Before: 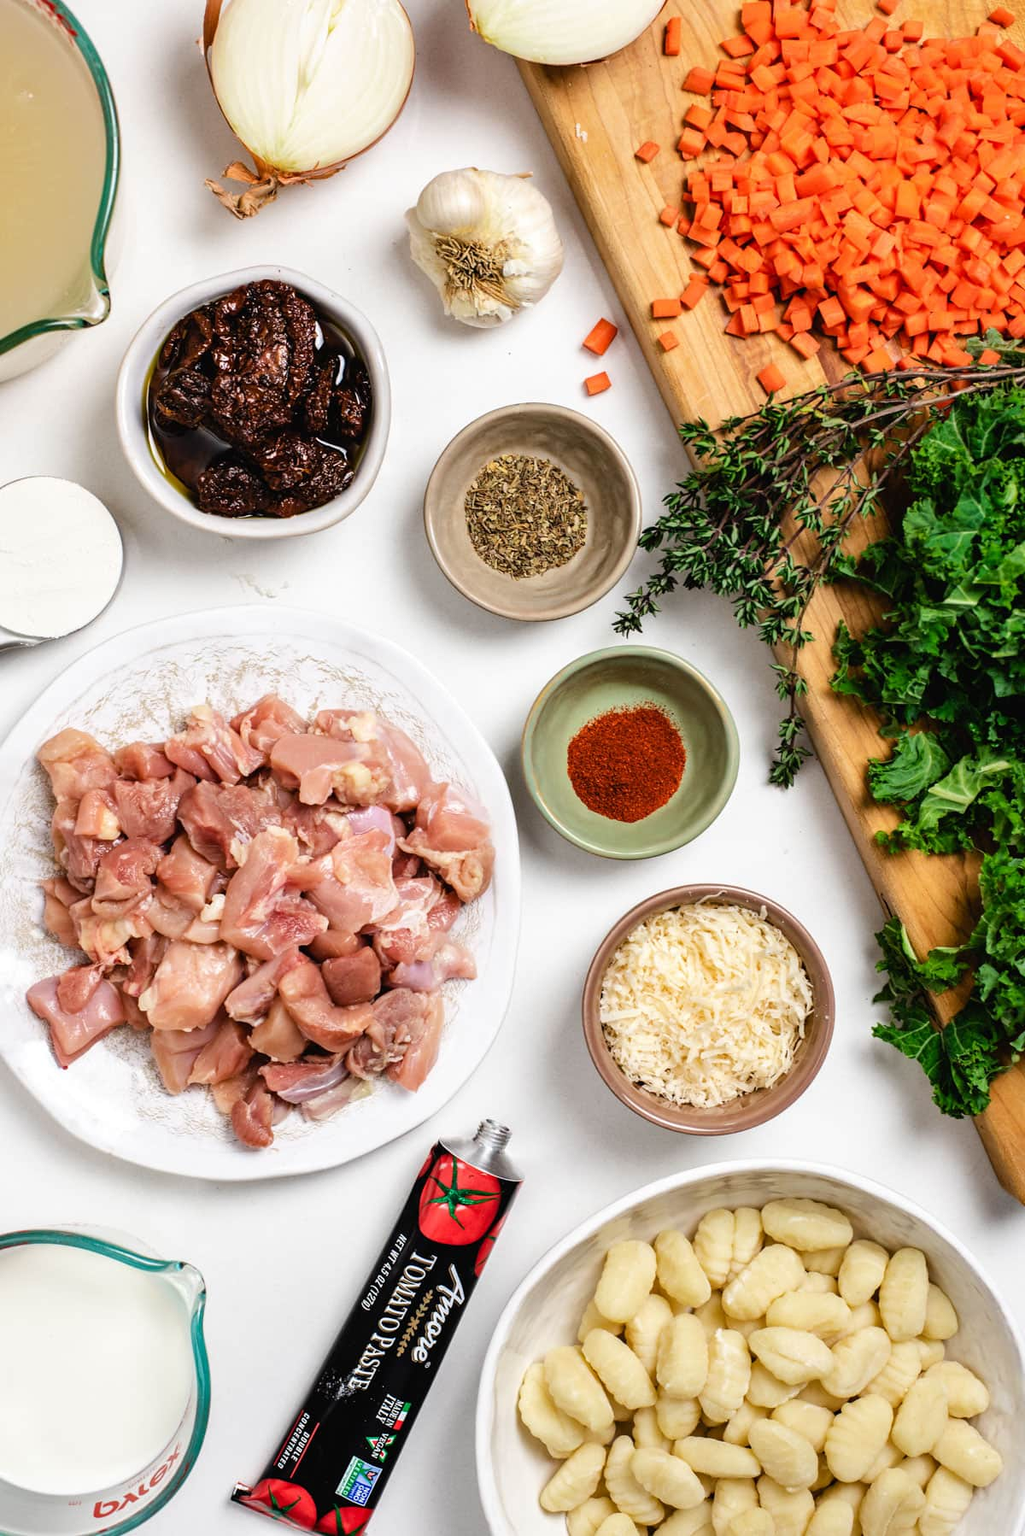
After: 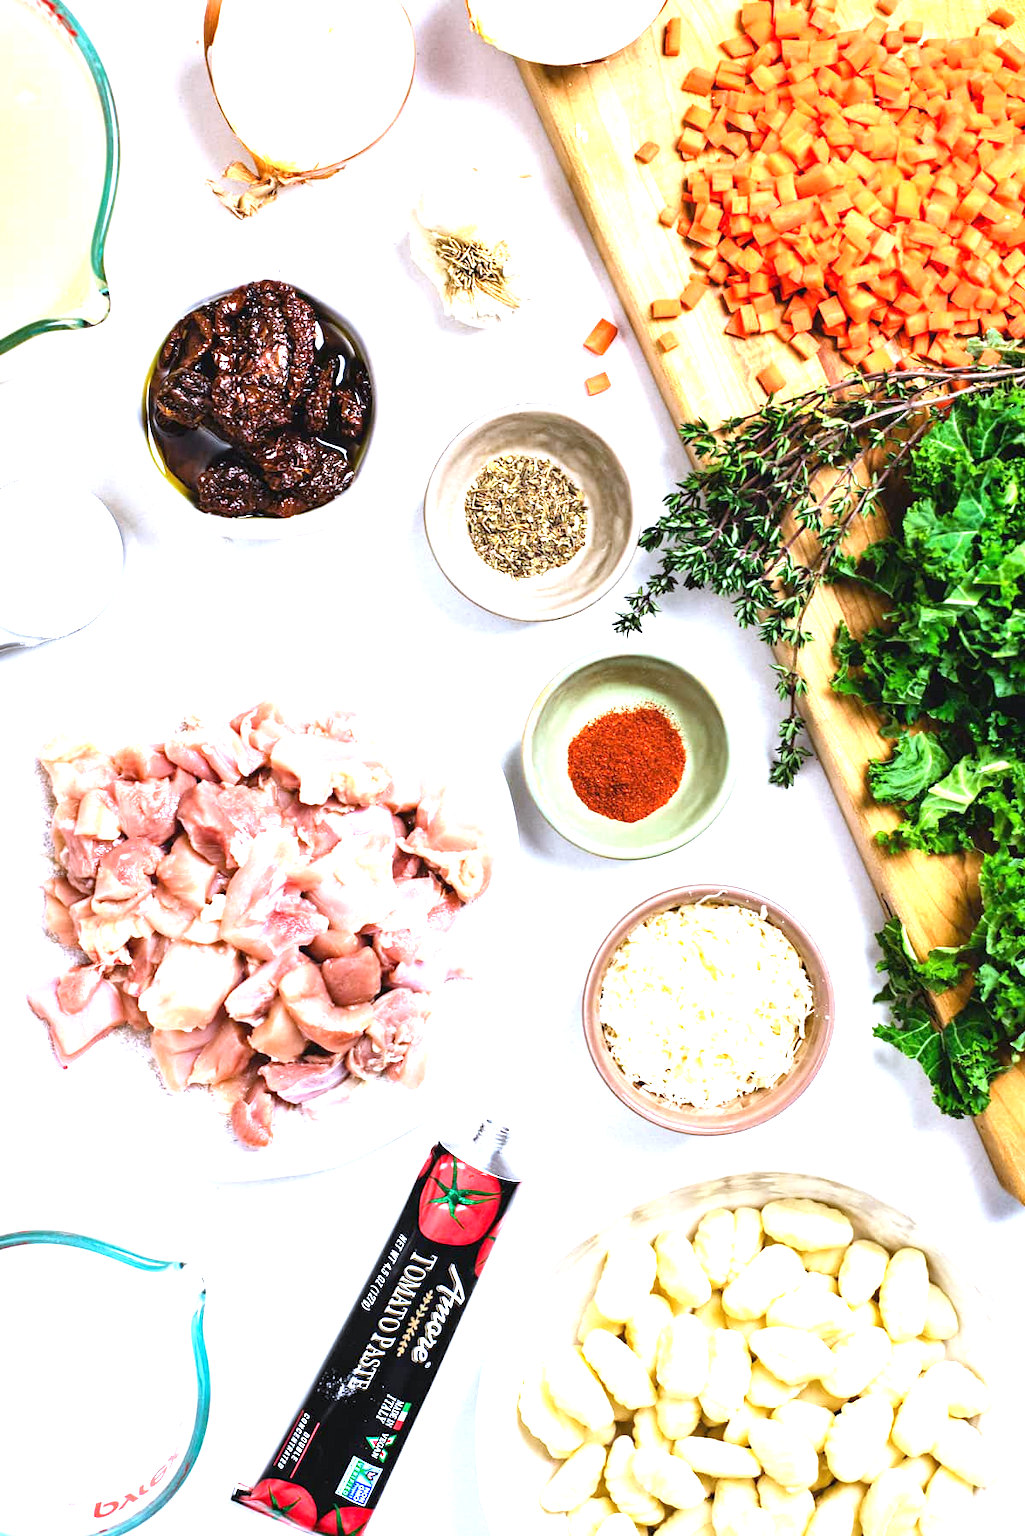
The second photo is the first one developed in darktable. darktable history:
white balance: red 0.948, green 1.02, blue 1.176
tone equalizer: on, module defaults
exposure: black level correction 0, exposure 1.5 EV, compensate highlight preservation false
